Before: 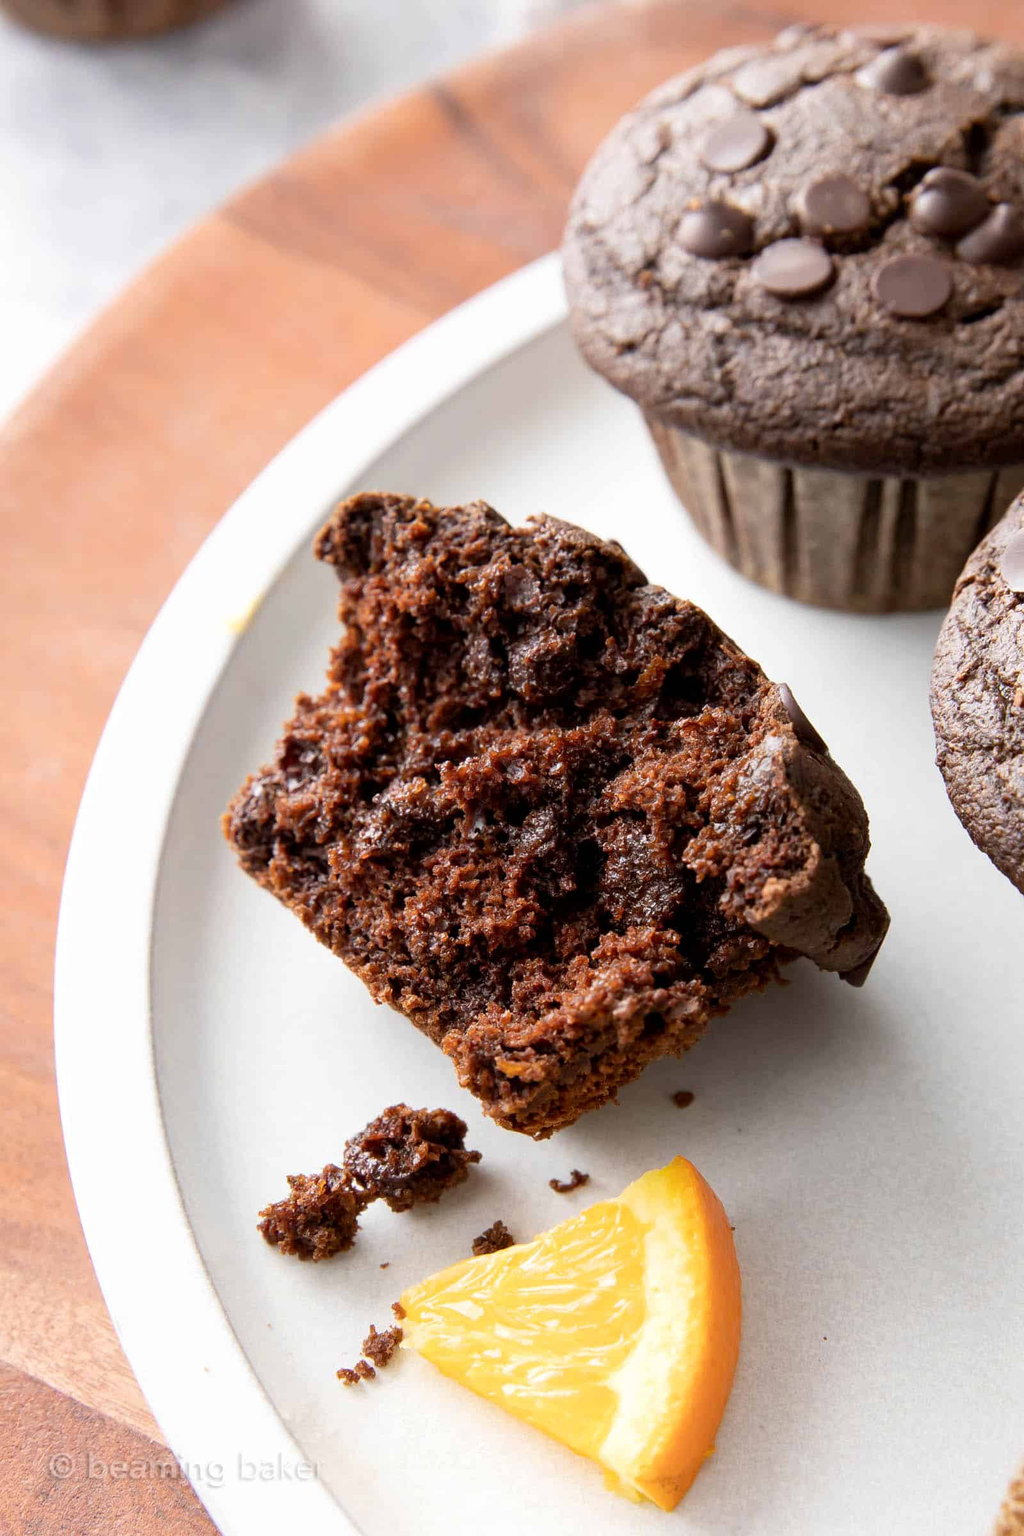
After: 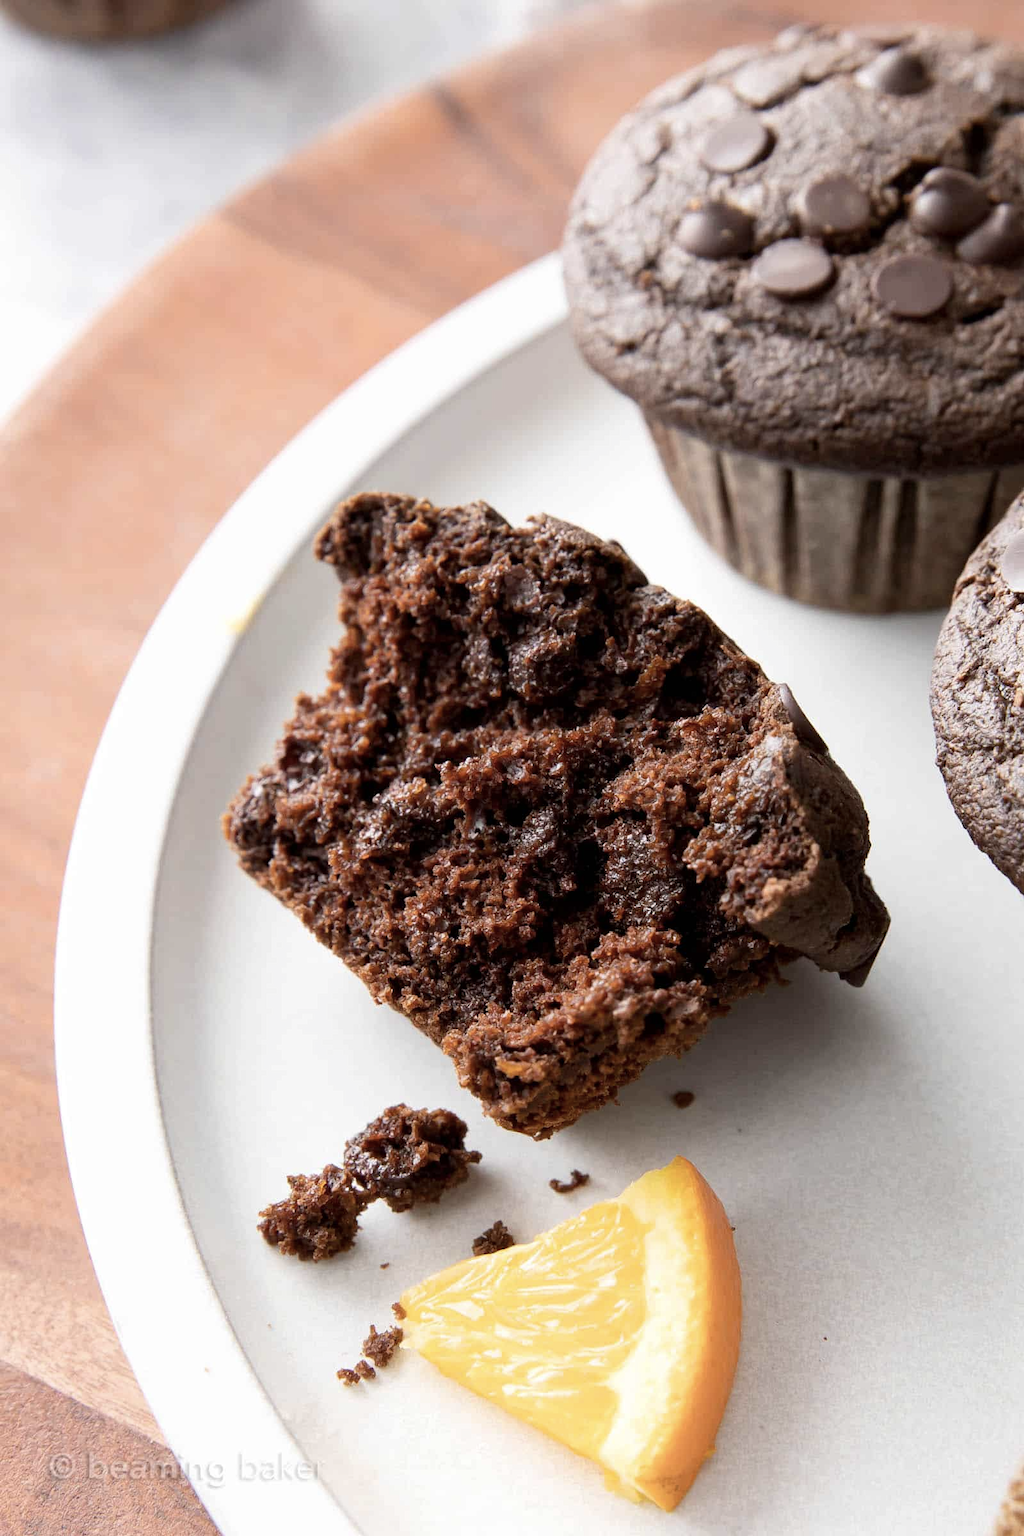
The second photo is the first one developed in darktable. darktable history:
contrast brightness saturation: contrast 0.06, brightness -0.01, saturation -0.23
